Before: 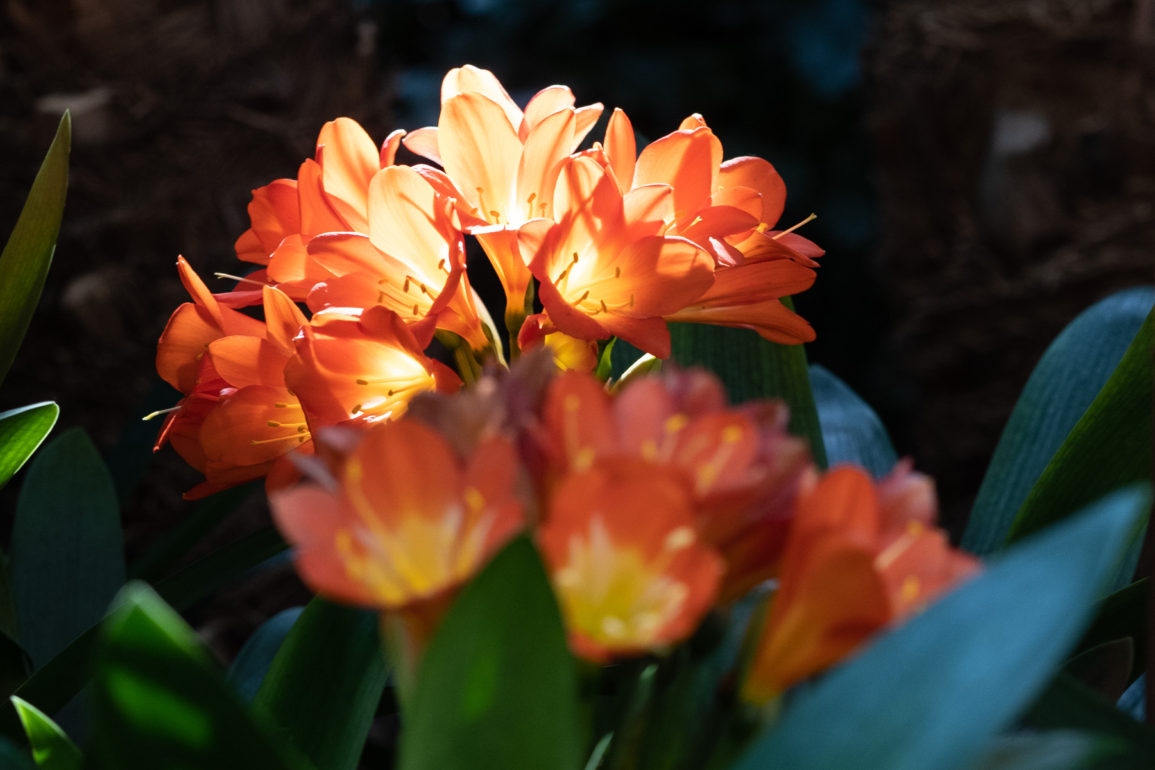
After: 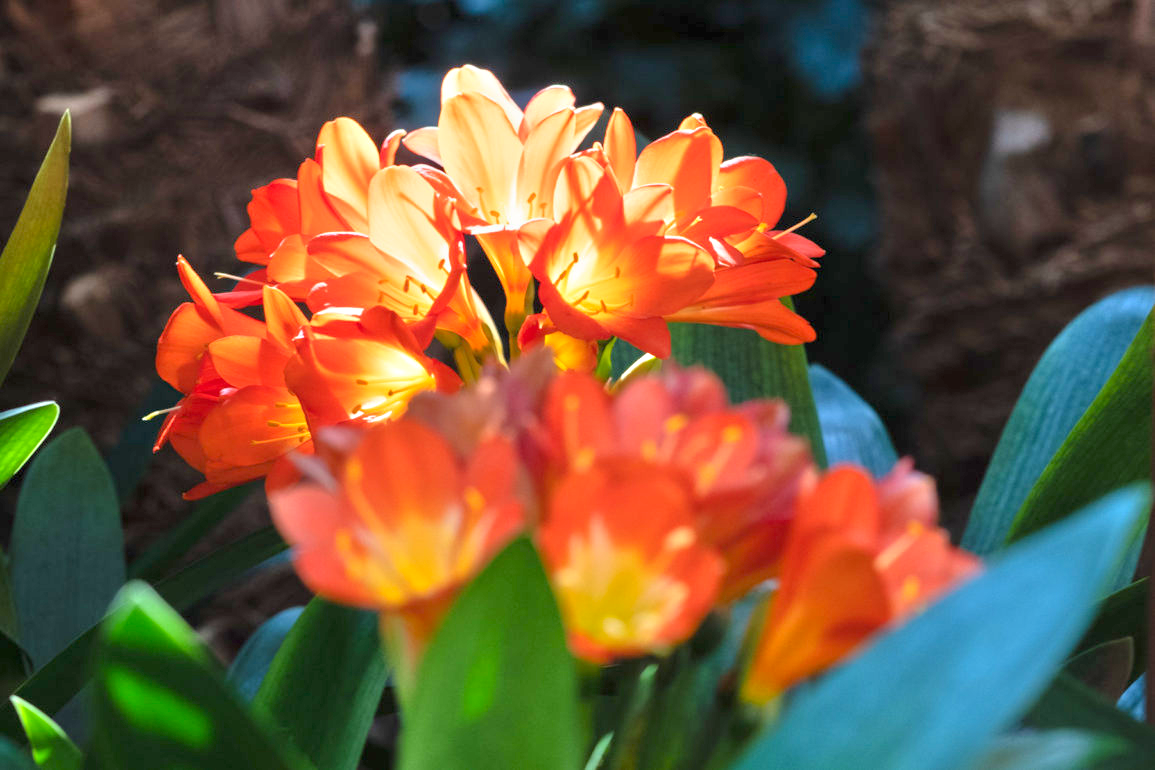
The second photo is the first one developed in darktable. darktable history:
tone equalizer: -8 EV 2 EV, -7 EV 2 EV, -6 EV 2 EV, -5 EV 2 EV, -4 EV 2 EV, -3 EV 1.5 EV, -2 EV 1 EV, -1 EV 0.5 EV
contrast brightness saturation: contrast 0.03, brightness 0.06, saturation 0.13
